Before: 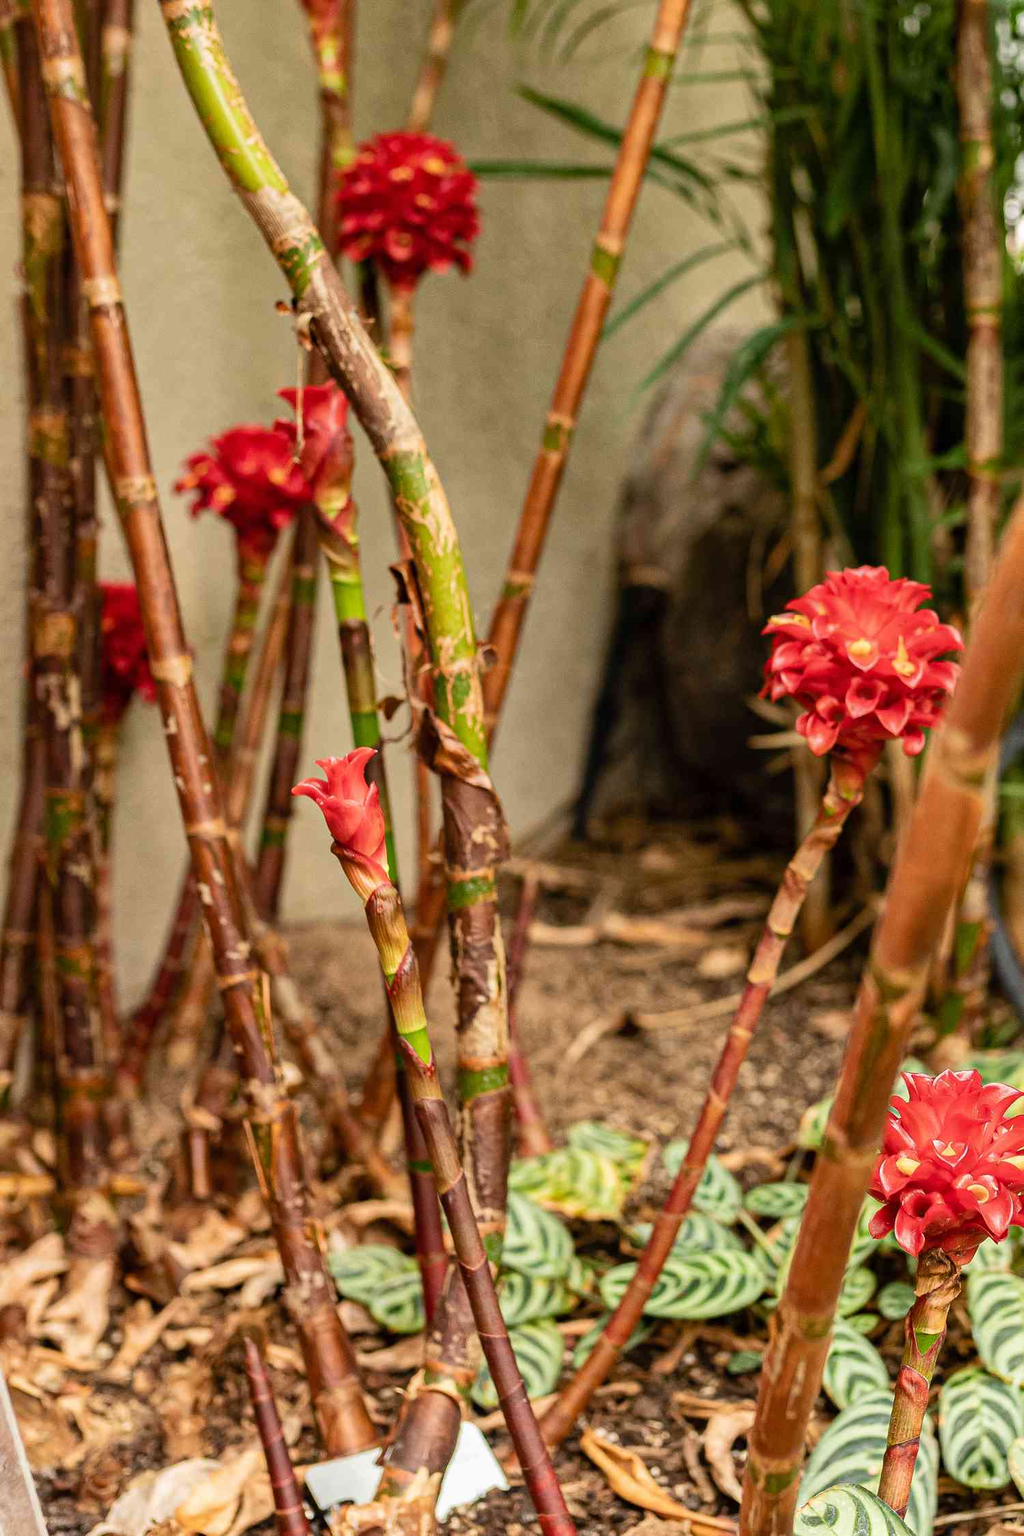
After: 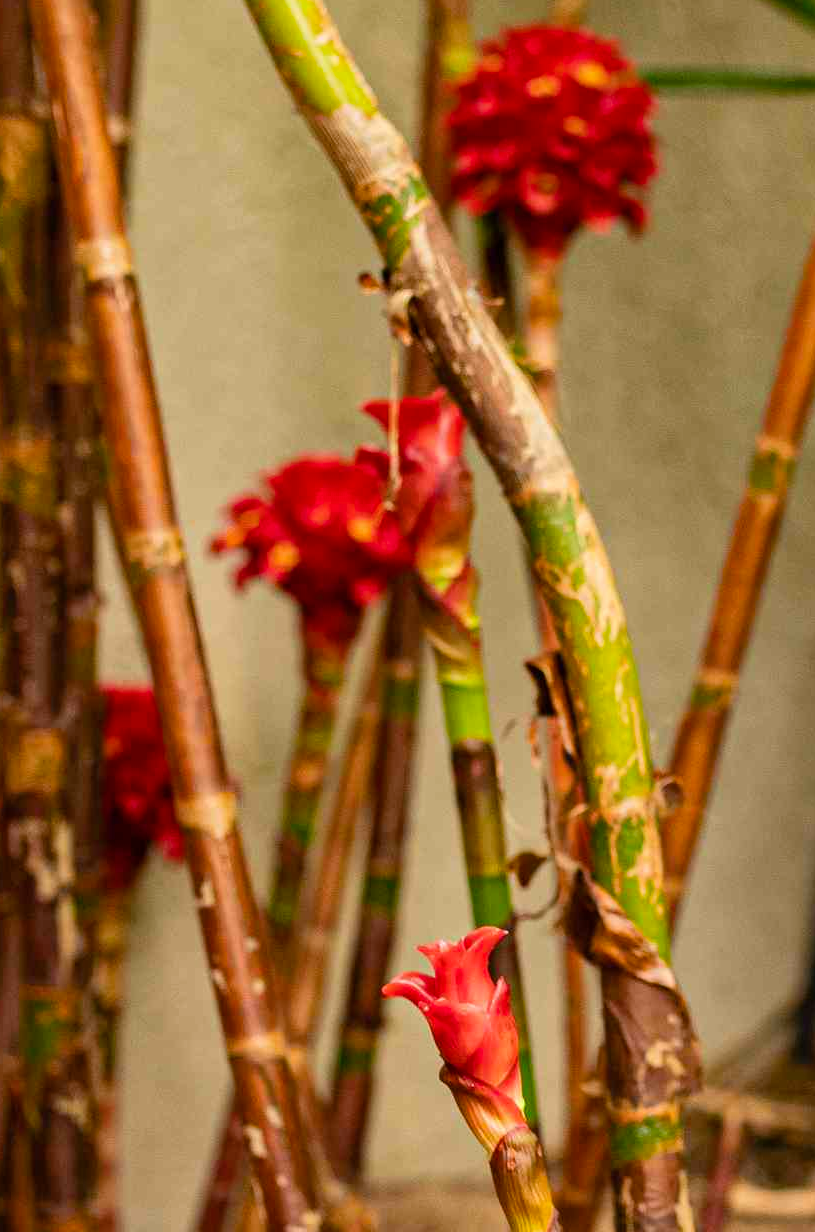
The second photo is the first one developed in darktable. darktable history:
color balance rgb: perceptual saturation grading › global saturation 19.824%
crop and rotate: left 3.028%, top 7.501%, right 42.621%, bottom 37.711%
